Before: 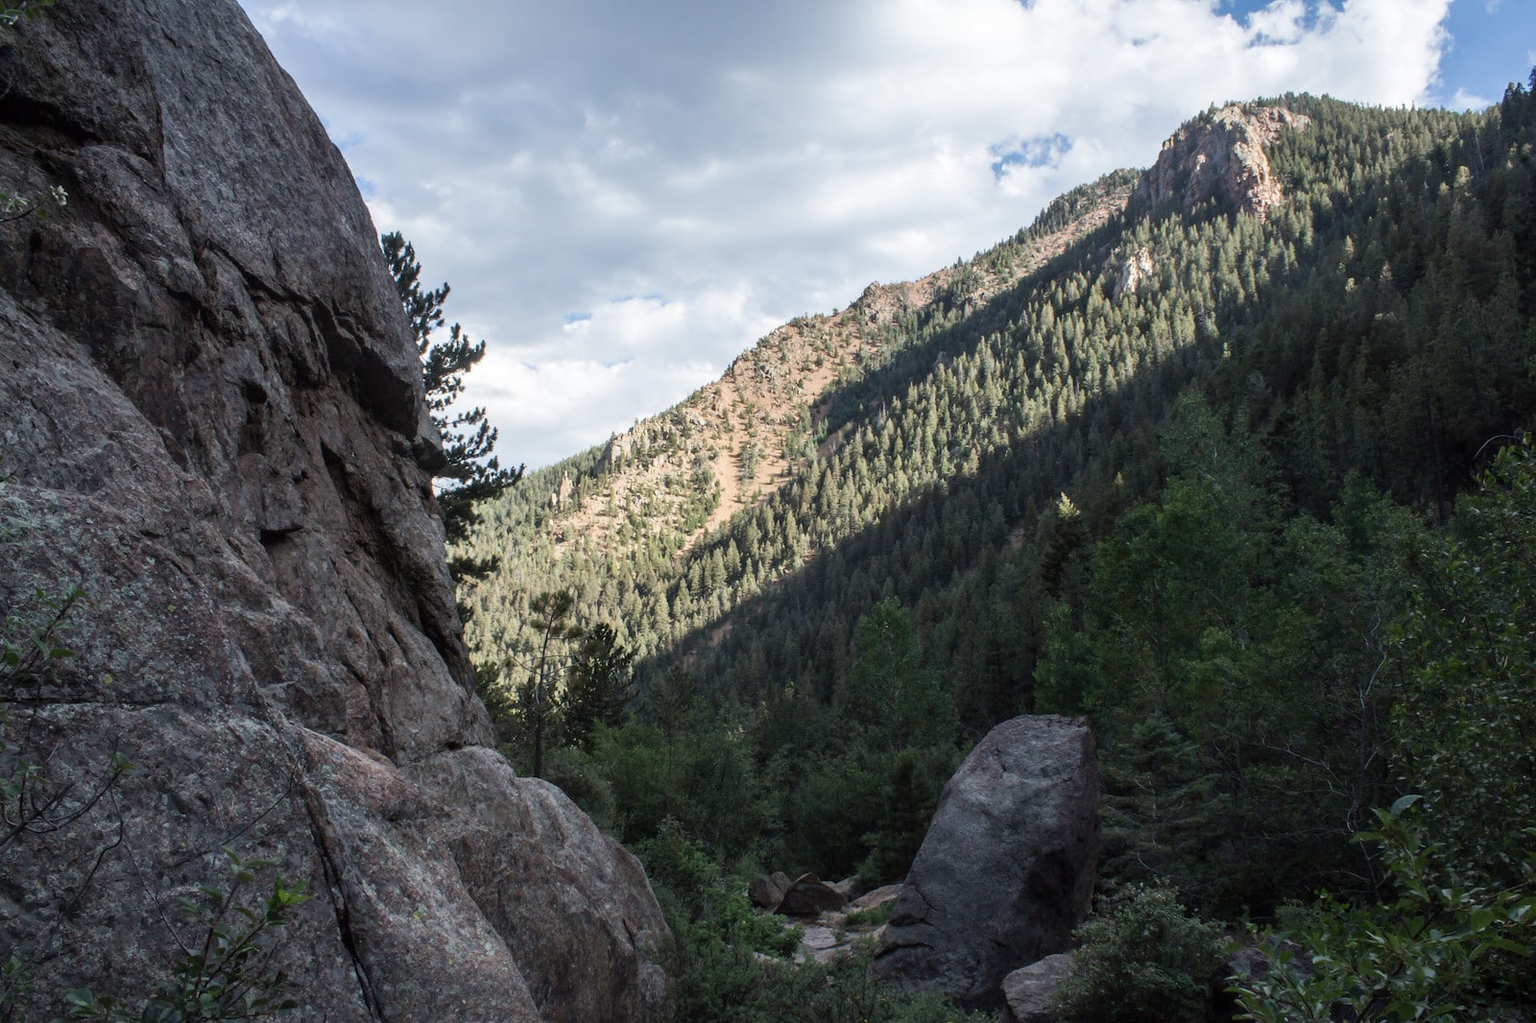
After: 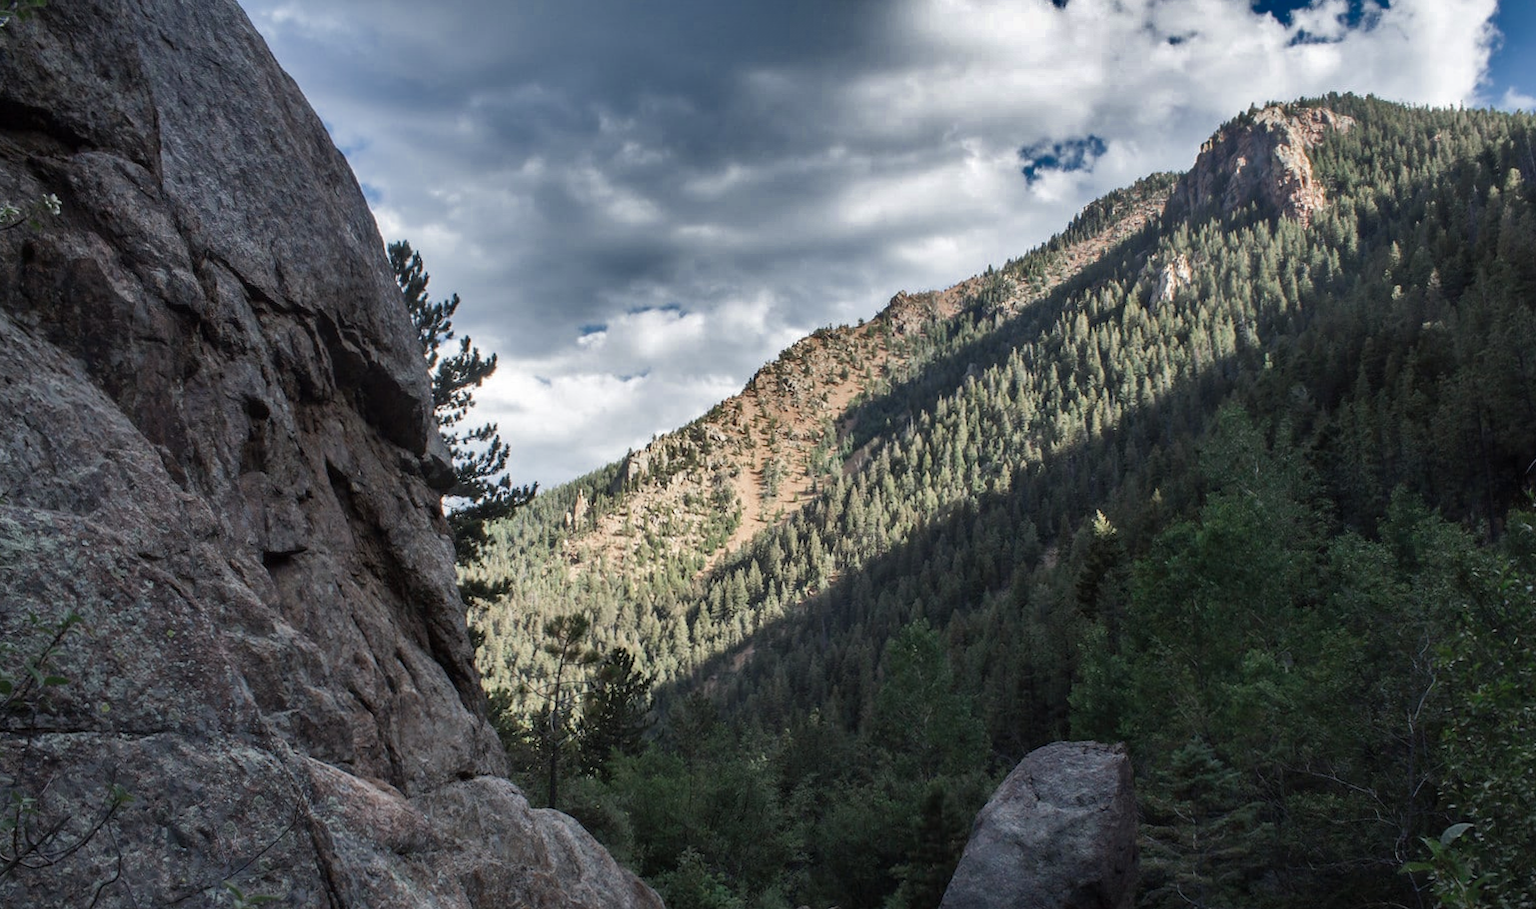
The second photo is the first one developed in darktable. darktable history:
color balance rgb: perceptual saturation grading › global saturation 30%
color zones: curves: ch0 [(0, 0.5) (0.125, 0.4) (0.25, 0.5) (0.375, 0.4) (0.5, 0.4) (0.625, 0.35) (0.75, 0.35) (0.875, 0.5)]; ch1 [(0, 0.35) (0.125, 0.45) (0.25, 0.35) (0.375, 0.35) (0.5, 0.35) (0.625, 0.35) (0.75, 0.45) (0.875, 0.35)]; ch2 [(0, 0.6) (0.125, 0.5) (0.25, 0.5) (0.375, 0.6) (0.5, 0.6) (0.625, 0.5) (0.75, 0.5) (0.875, 0.5)]
shadows and highlights: shadows 20.91, highlights -82.73, soften with gaussian
crop and rotate: angle 0.2°, left 0.275%, right 3.127%, bottom 14.18%
